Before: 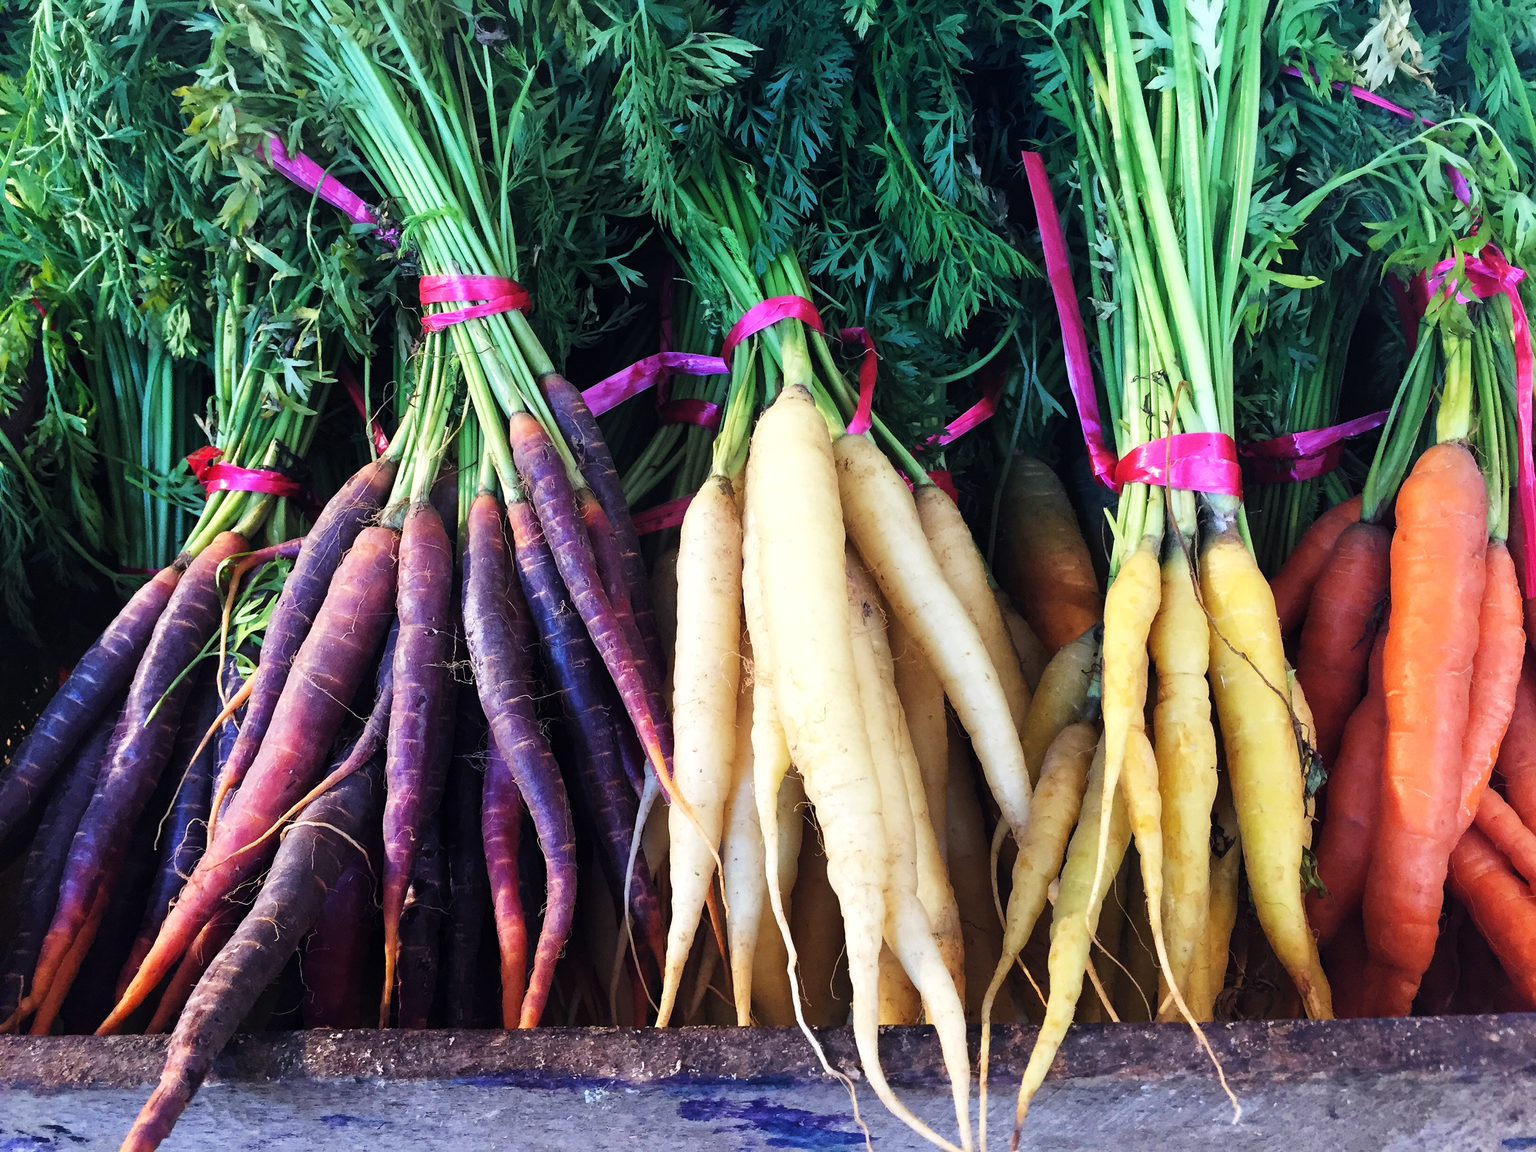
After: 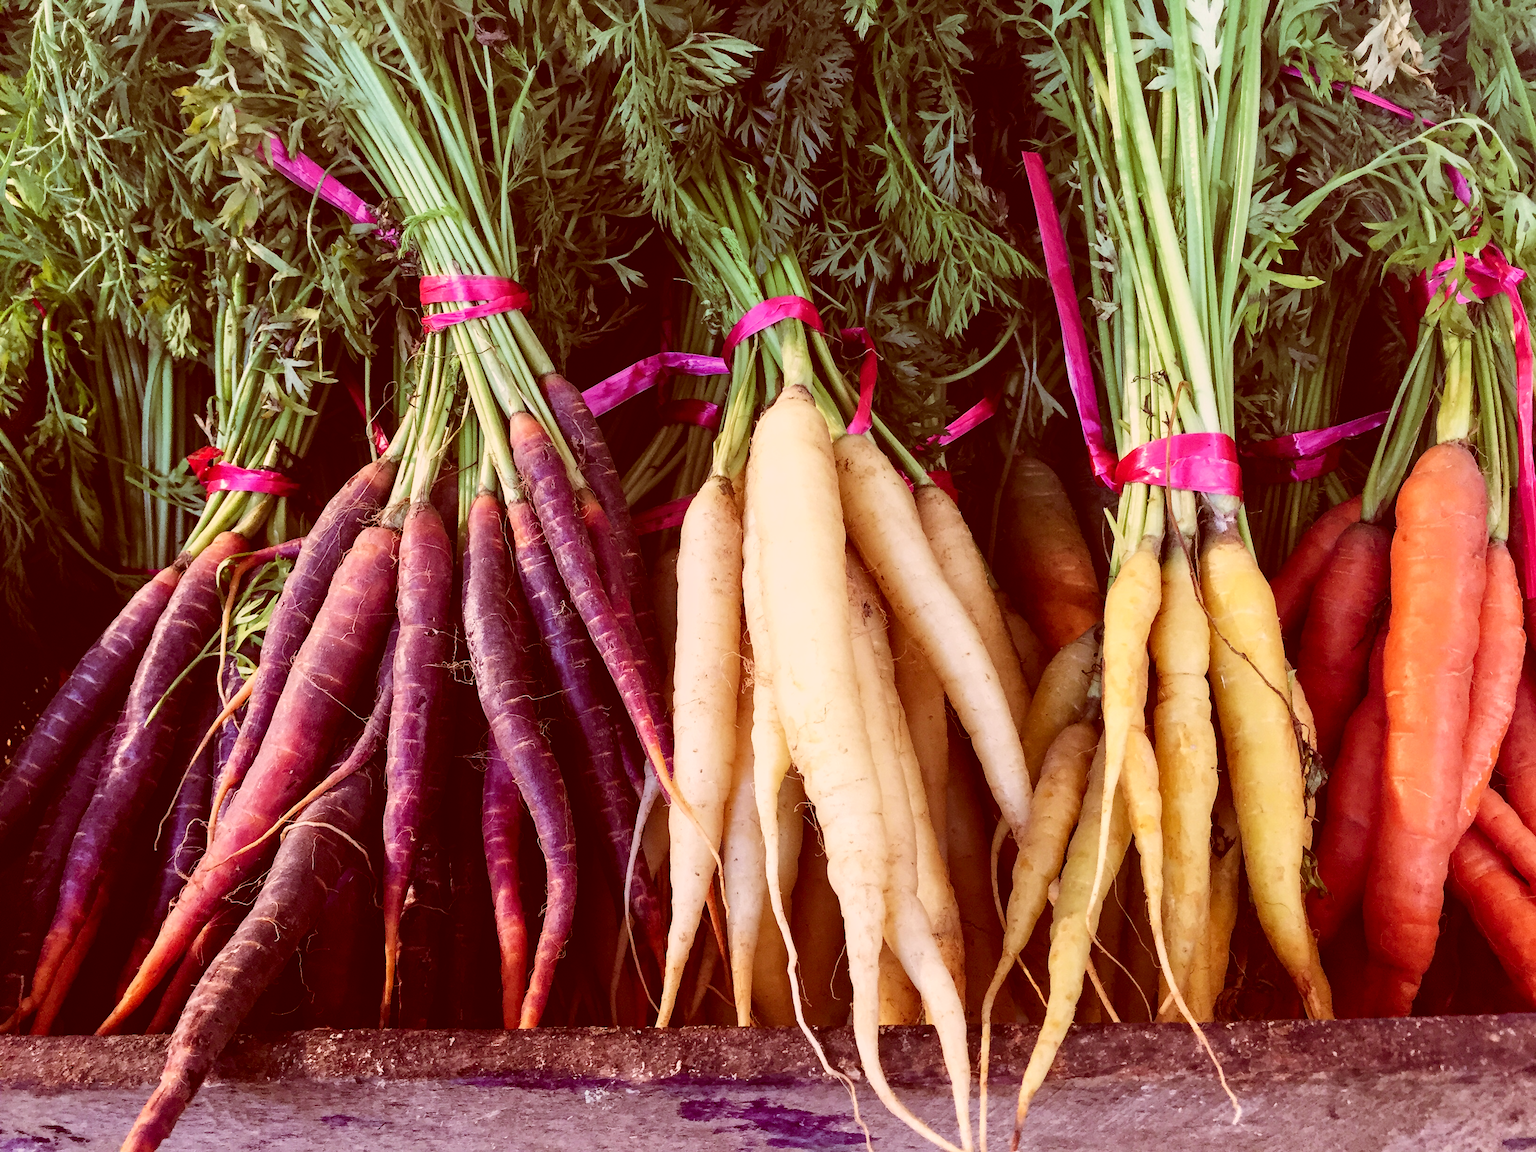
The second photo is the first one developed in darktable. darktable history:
exposure: black level correction 0.001, compensate highlight preservation false
local contrast: detail 110%
color correction: highlights a* 9.44, highlights b* 8.53, shadows a* 39.26, shadows b* 39.35, saturation 0.789
